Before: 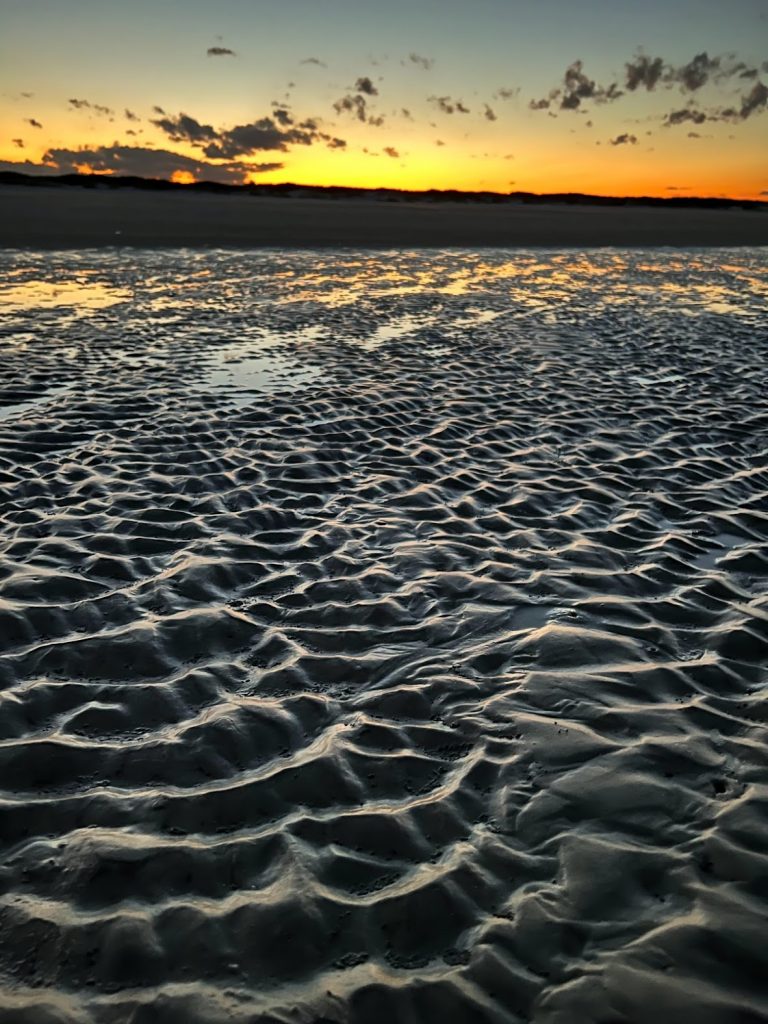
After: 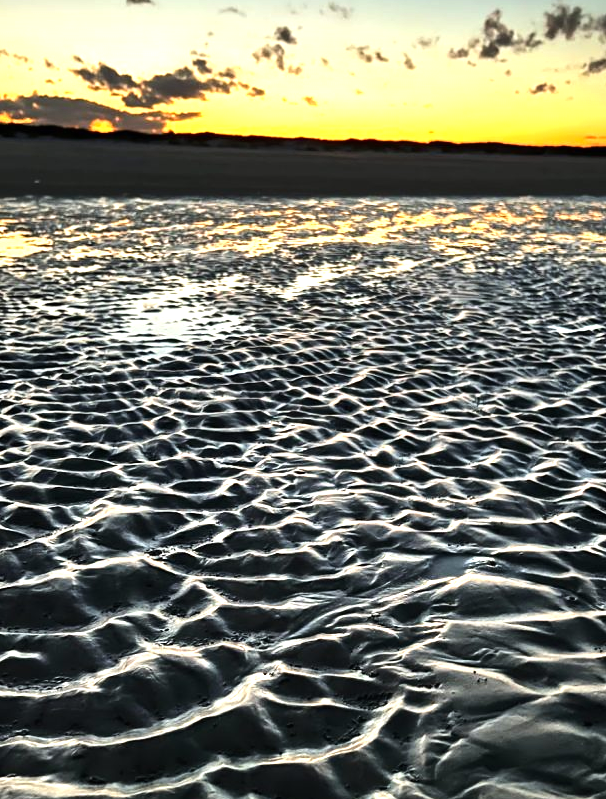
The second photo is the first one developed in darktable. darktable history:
exposure: black level correction 0, exposure 0.691 EV, compensate highlight preservation false
tone equalizer: -8 EV -0.742 EV, -7 EV -0.666 EV, -6 EV -0.621 EV, -5 EV -0.413 EV, -3 EV 0.401 EV, -2 EV 0.6 EV, -1 EV 0.697 EV, +0 EV 0.726 EV, edges refinement/feathering 500, mask exposure compensation -1.57 EV, preserve details no
crop and rotate: left 10.556%, top 5.019%, right 10.499%, bottom 16.872%
